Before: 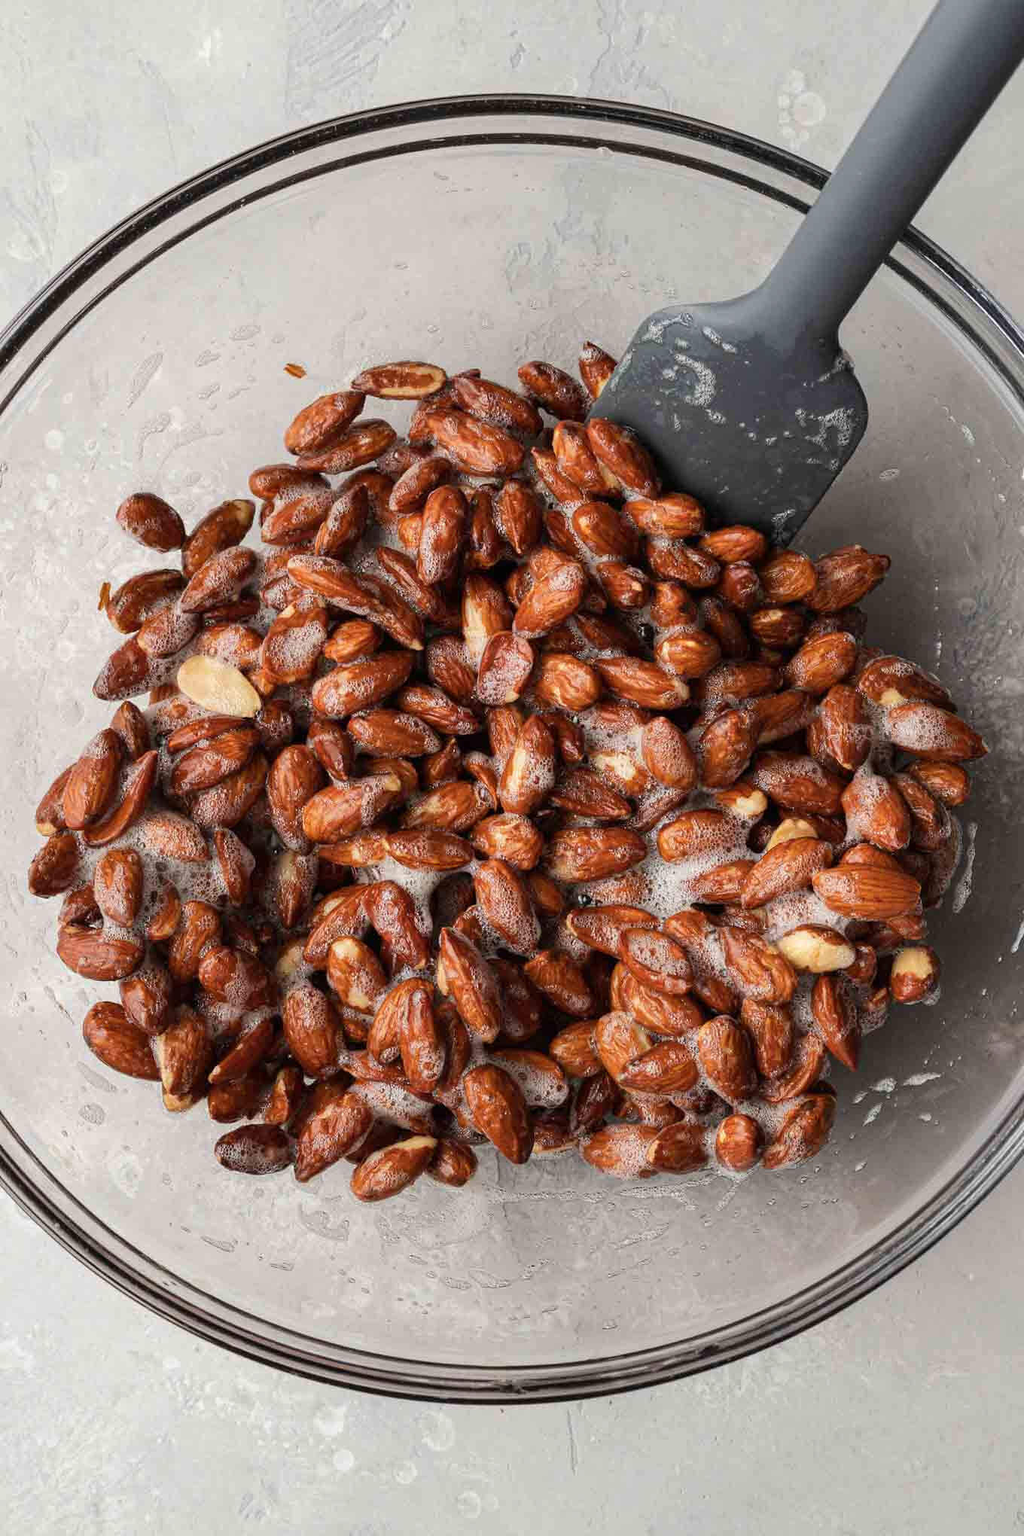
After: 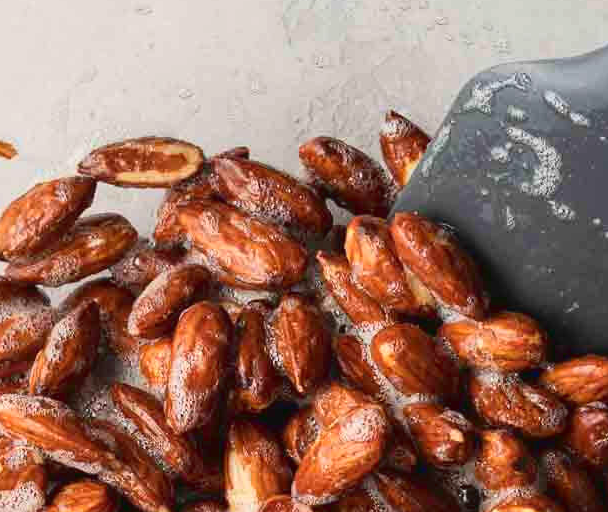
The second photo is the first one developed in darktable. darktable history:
tone curve: curves: ch0 [(0, 0.028) (0.138, 0.156) (0.468, 0.516) (0.754, 0.823) (1, 1)], color space Lab, linked channels, preserve colors none
crop: left 28.64%, top 16.832%, right 26.637%, bottom 58.055%
